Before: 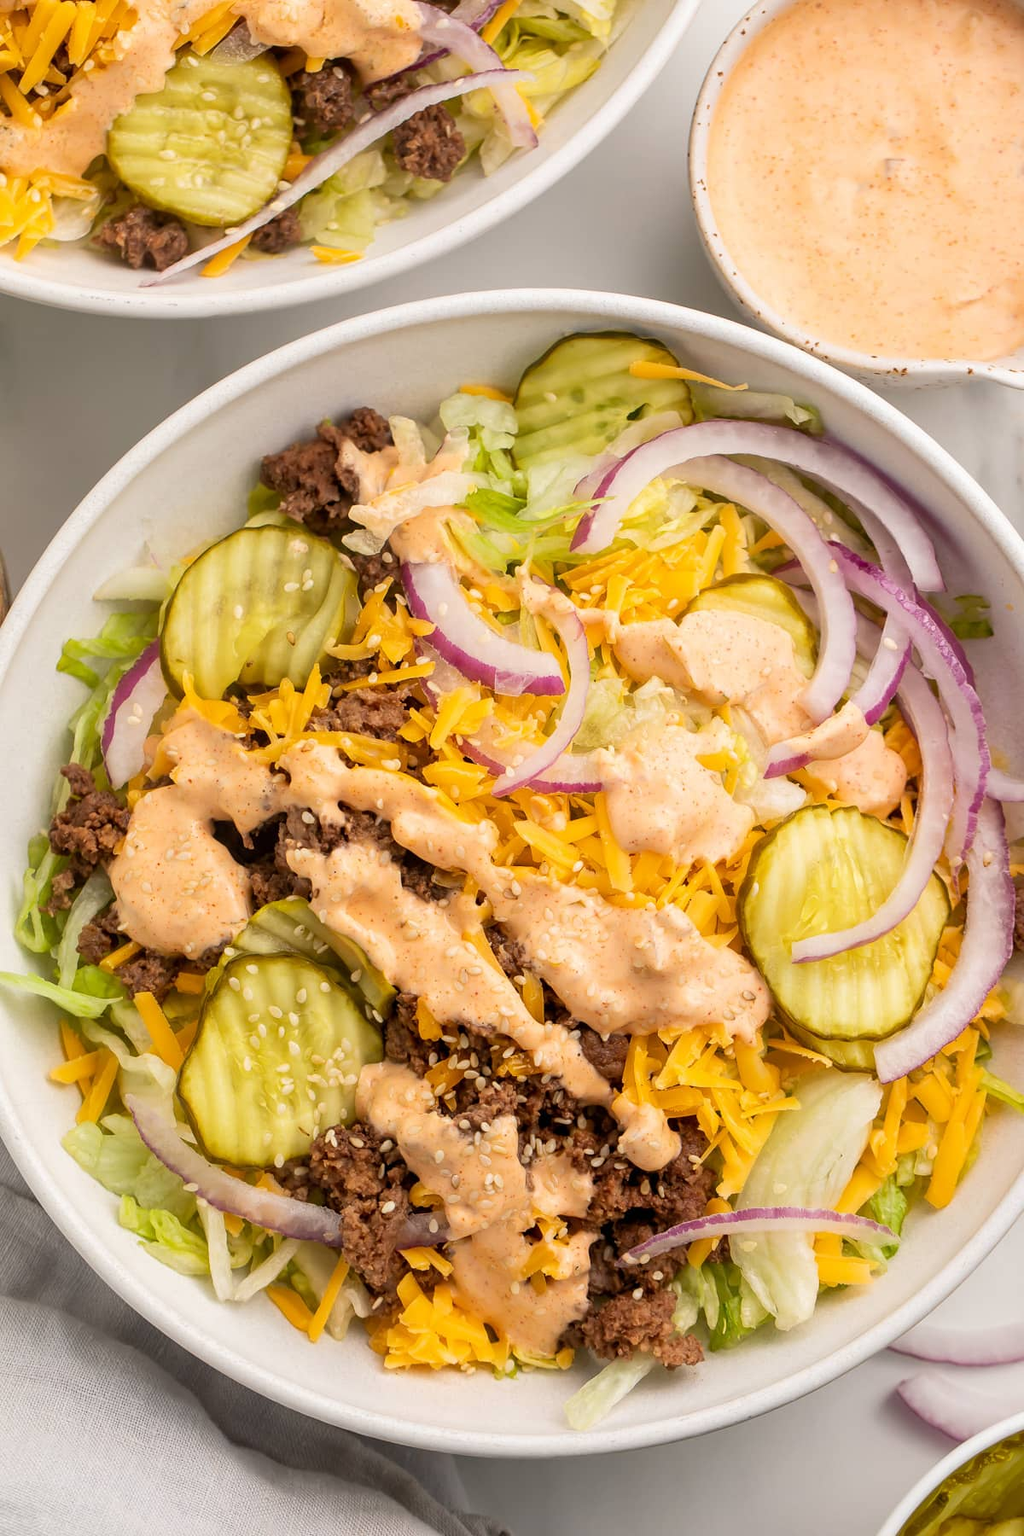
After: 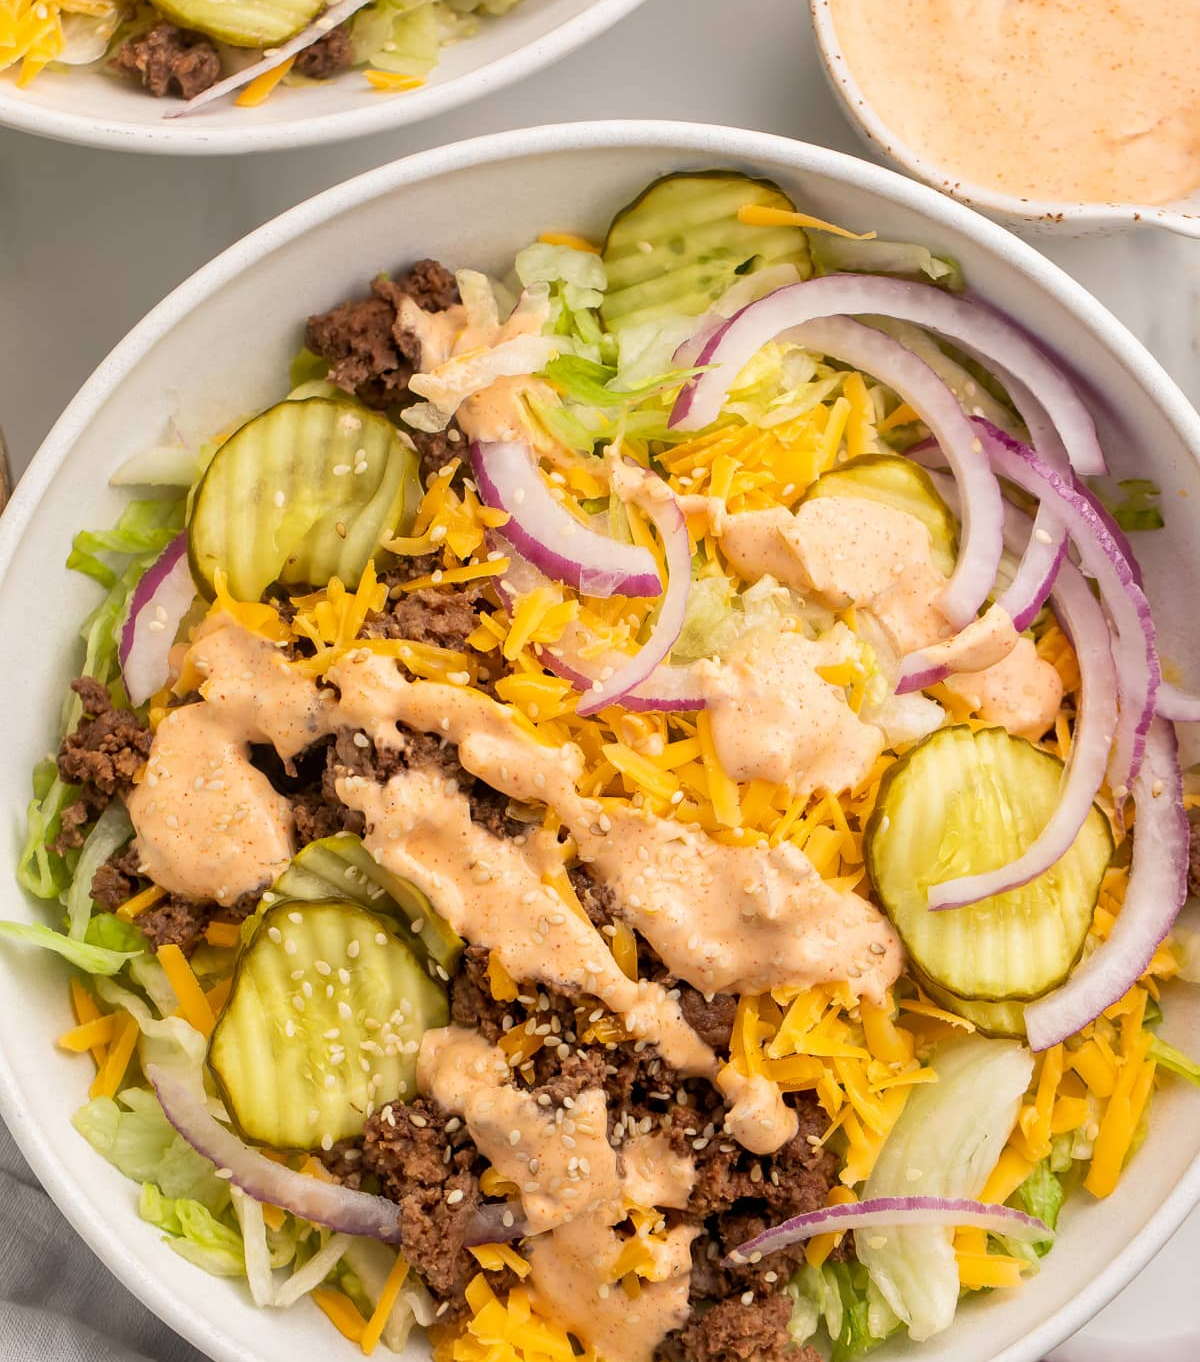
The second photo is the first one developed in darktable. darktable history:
crop and rotate: top 12.129%, bottom 12.197%
